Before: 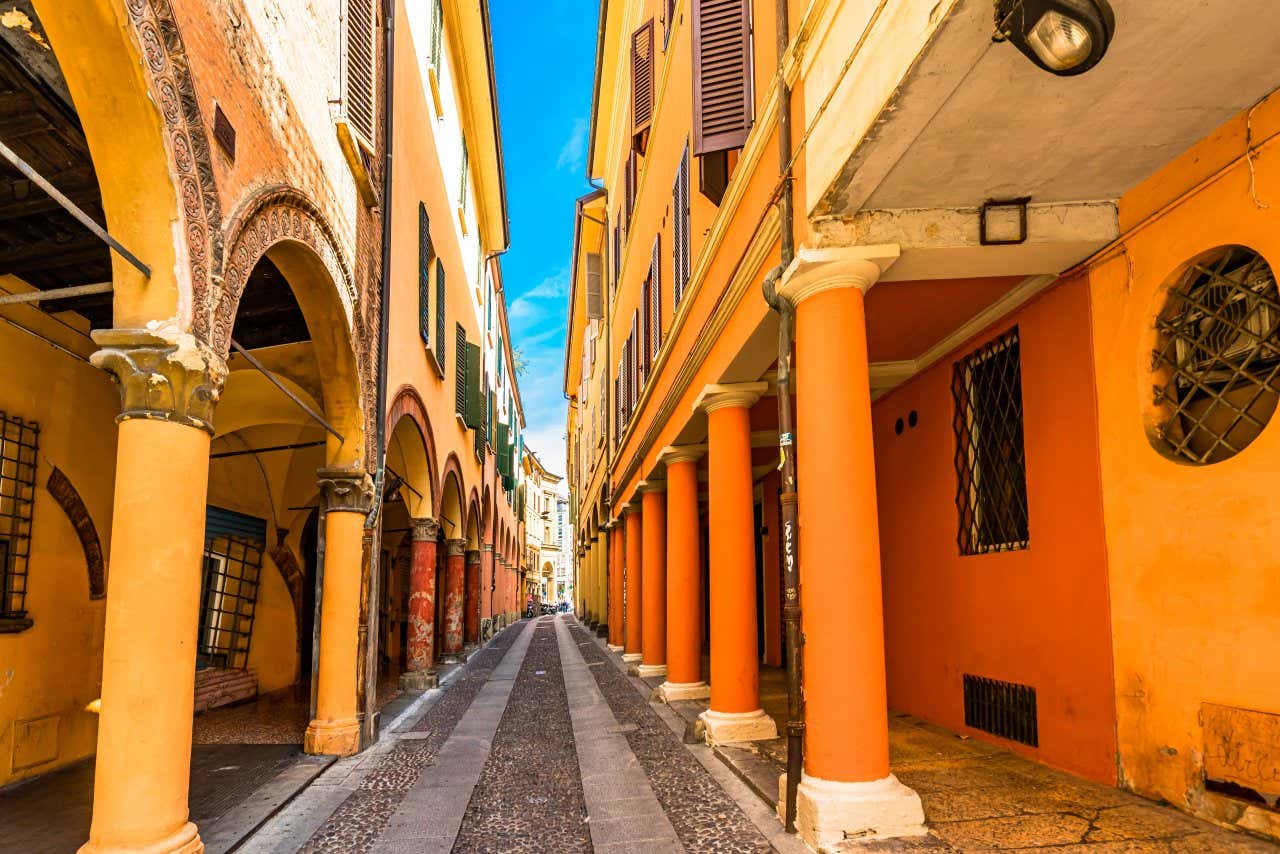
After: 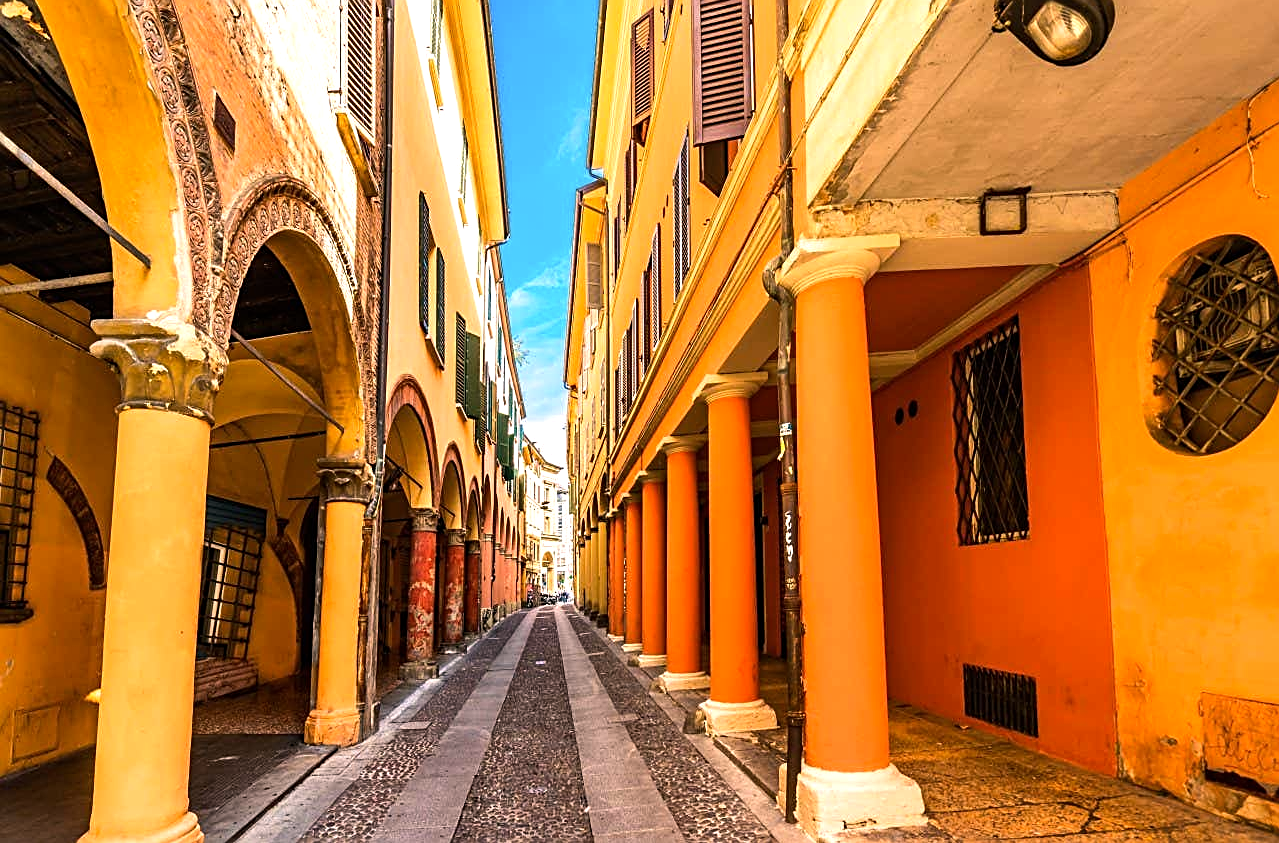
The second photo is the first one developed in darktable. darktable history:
tone equalizer: -8 EV -0.451 EV, -7 EV -0.401 EV, -6 EV -0.35 EV, -5 EV -0.201 EV, -3 EV 0.231 EV, -2 EV 0.31 EV, -1 EV 0.391 EV, +0 EV 0.436 EV, edges refinement/feathering 500, mask exposure compensation -1.57 EV, preserve details no
sharpen: amount 0.494
crop: top 1.218%, right 0.046%
color correction: highlights a* 6.87, highlights b* 3.84
